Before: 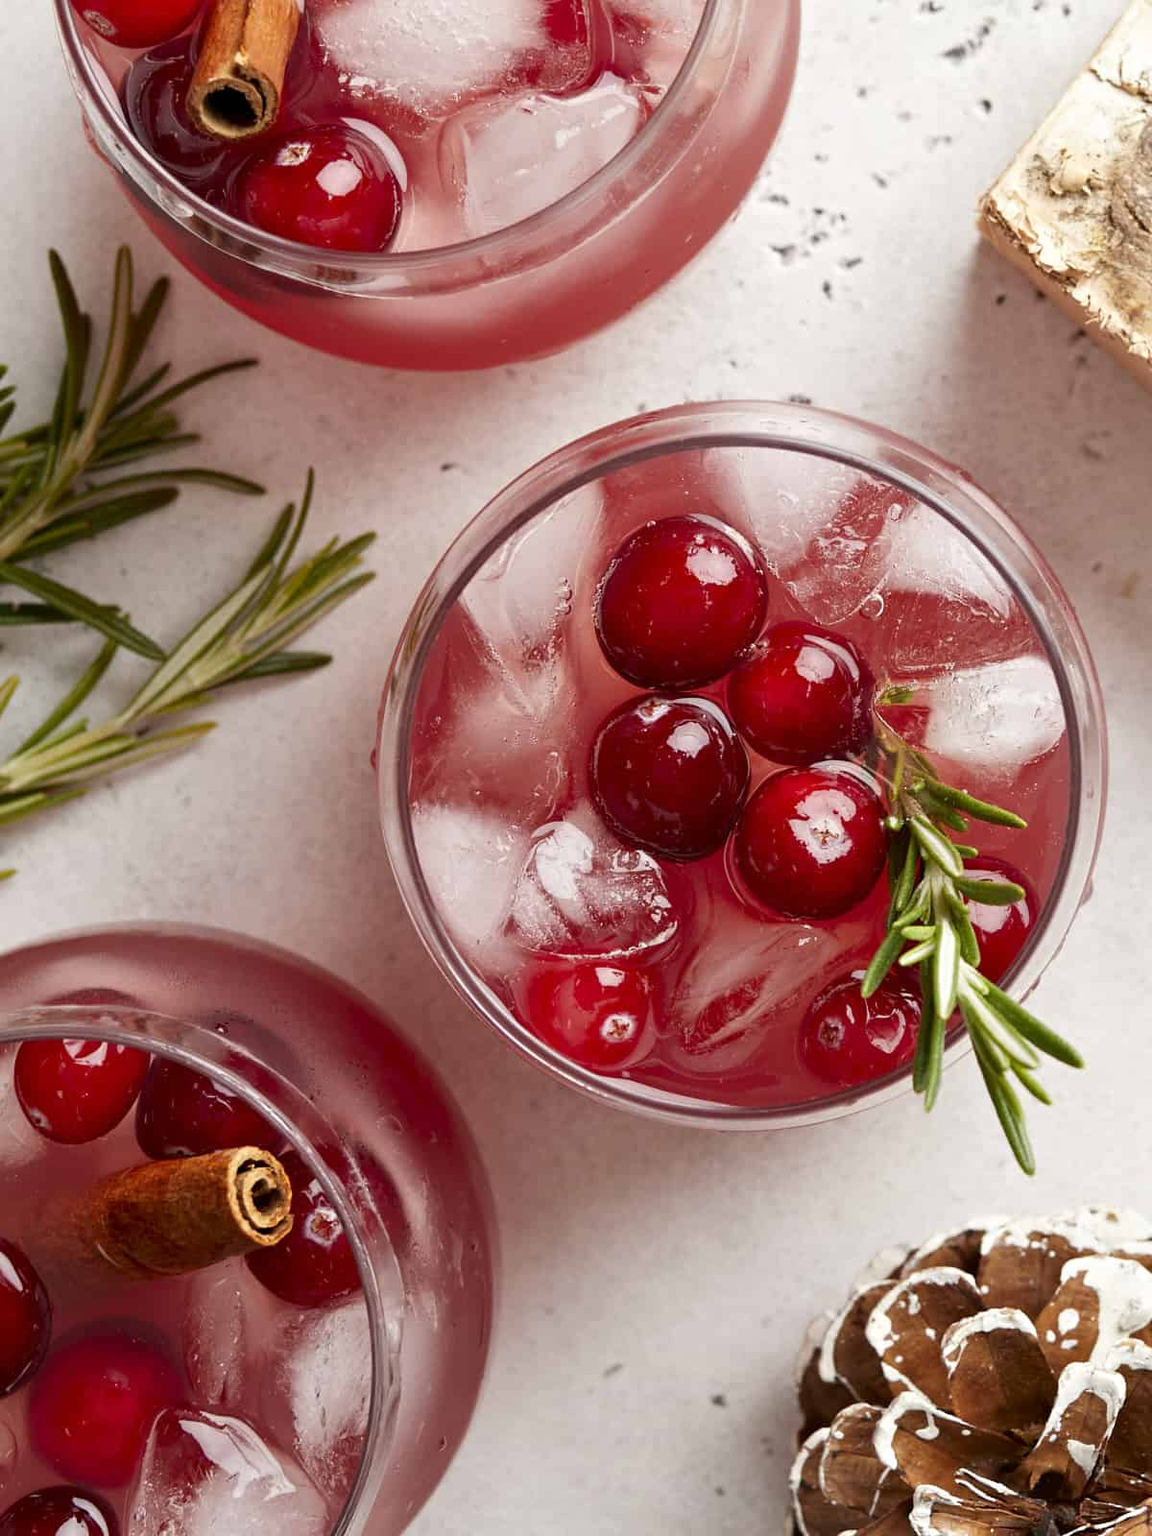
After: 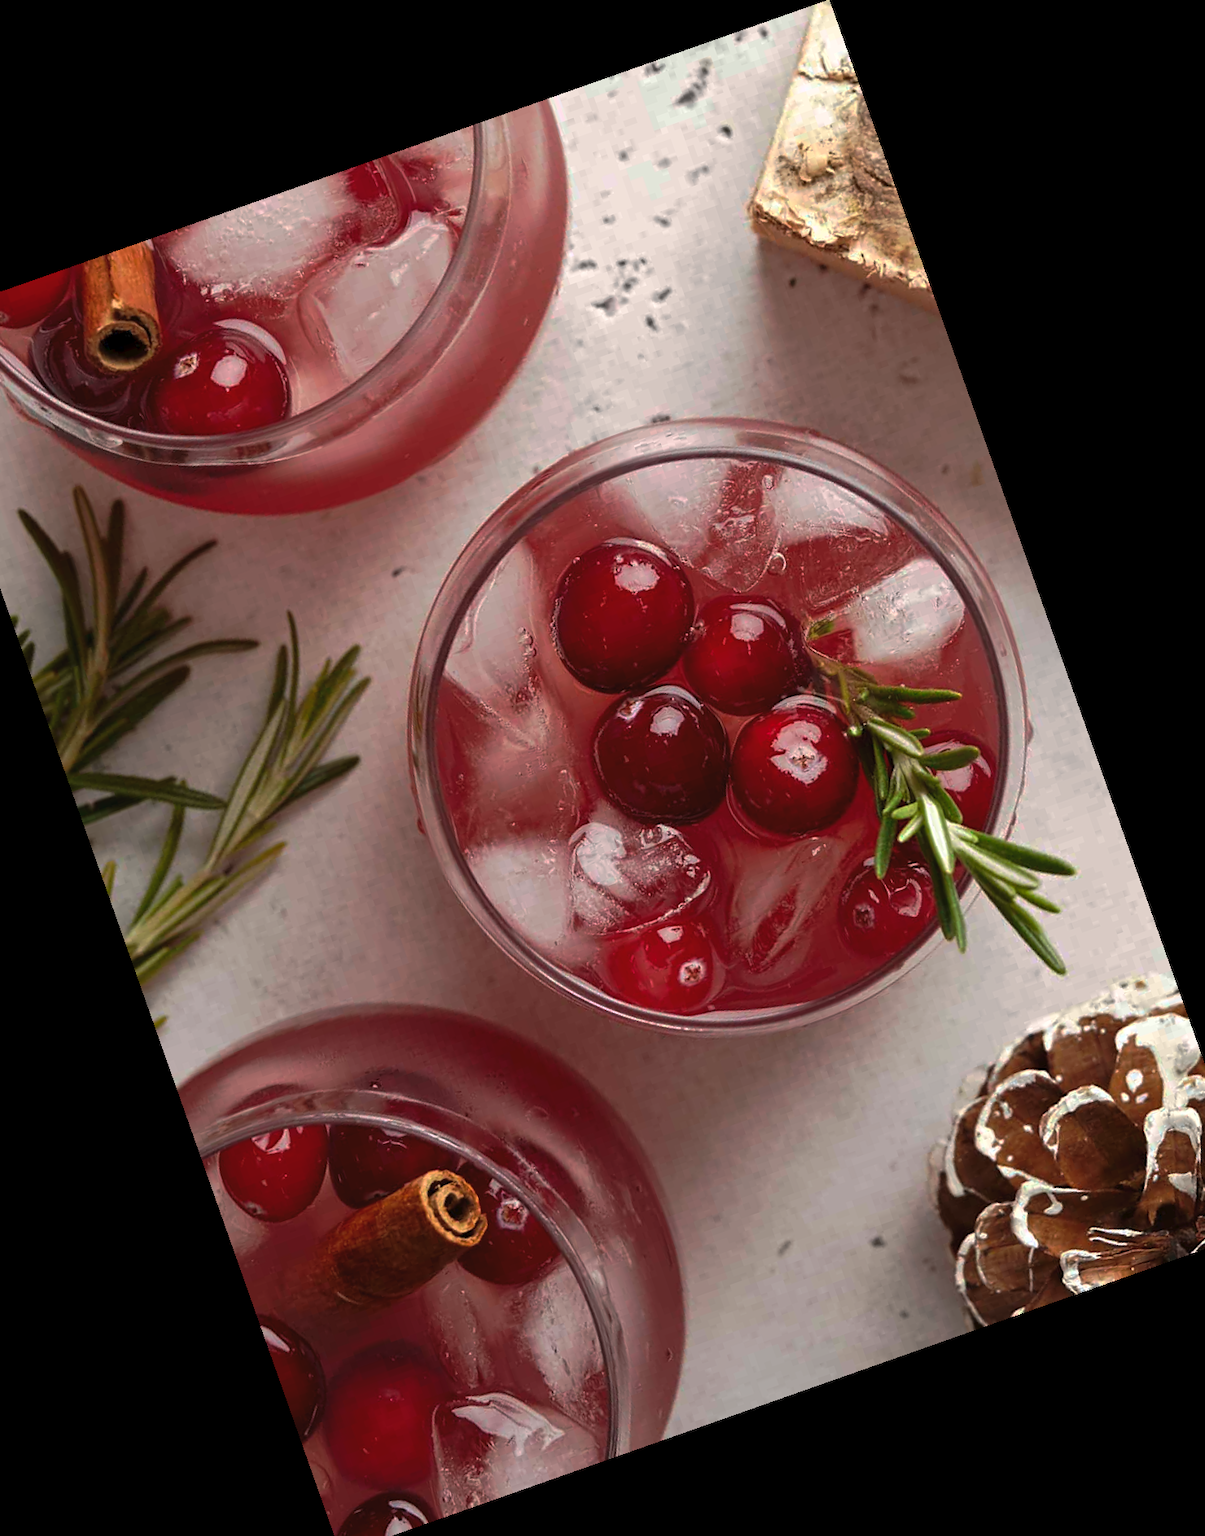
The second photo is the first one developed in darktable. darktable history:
crop and rotate: angle 19.43°, left 6.812%, right 4.125%, bottom 1.087%
tone curve: curves: ch0 [(0, 0) (0.003, 0.029) (0.011, 0.034) (0.025, 0.044) (0.044, 0.057) (0.069, 0.07) (0.1, 0.084) (0.136, 0.104) (0.177, 0.127) (0.224, 0.156) (0.277, 0.192) (0.335, 0.236) (0.399, 0.284) (0.468, 0.339) (0.543, 0.393) (0.623, 0.454) (0.709, 0.541) (0.801, 0.65) (0.898, 0.766) (1, 1)], preserve colors none
